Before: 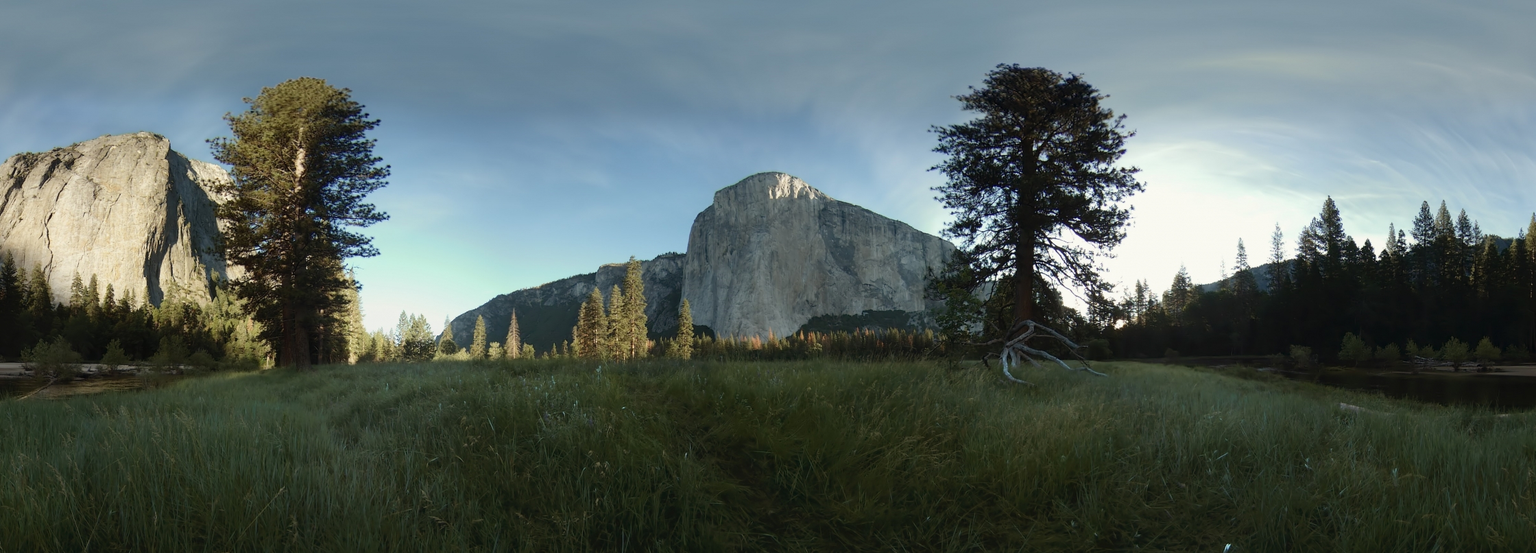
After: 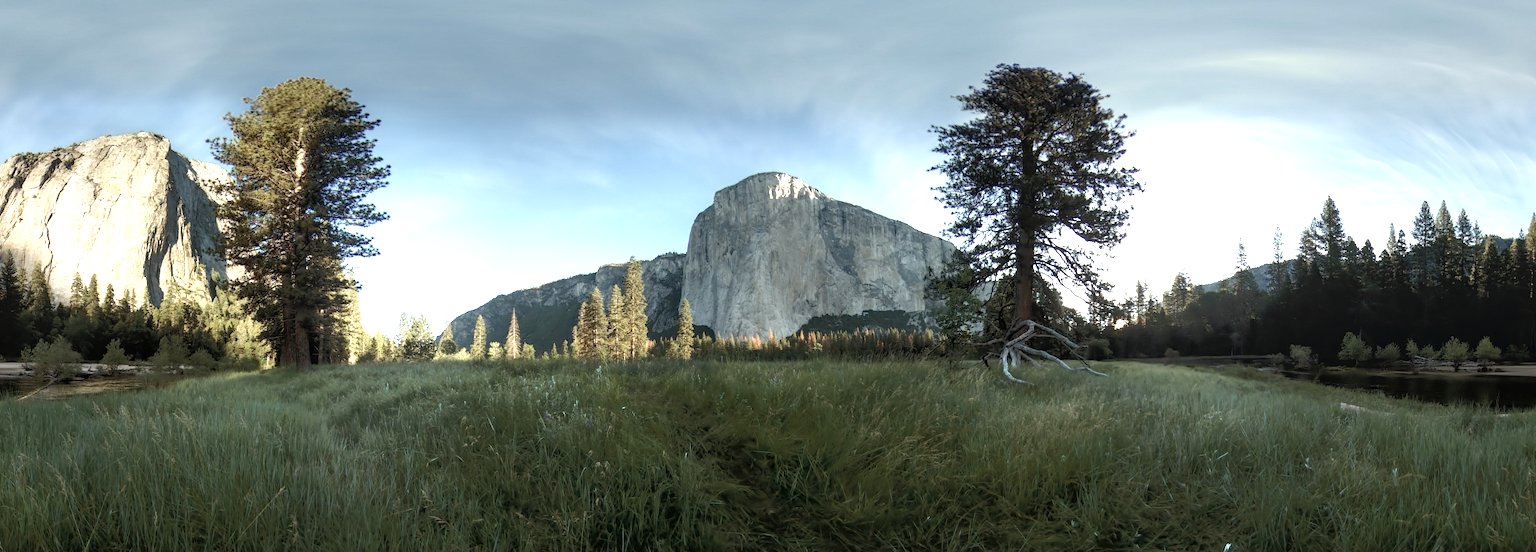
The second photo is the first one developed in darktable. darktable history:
color correction: highlights b* -0.051, saturation 0.836
local contrast: on, module defaults
tone equalizer: -8 EV -1.84 EV, -7 EV -1.17 EV, -6 EV -1.64 EV
exposure: black level correction 0.001, exposure 1 EV, compensate exposure bias true, compensate highlight preservation false
